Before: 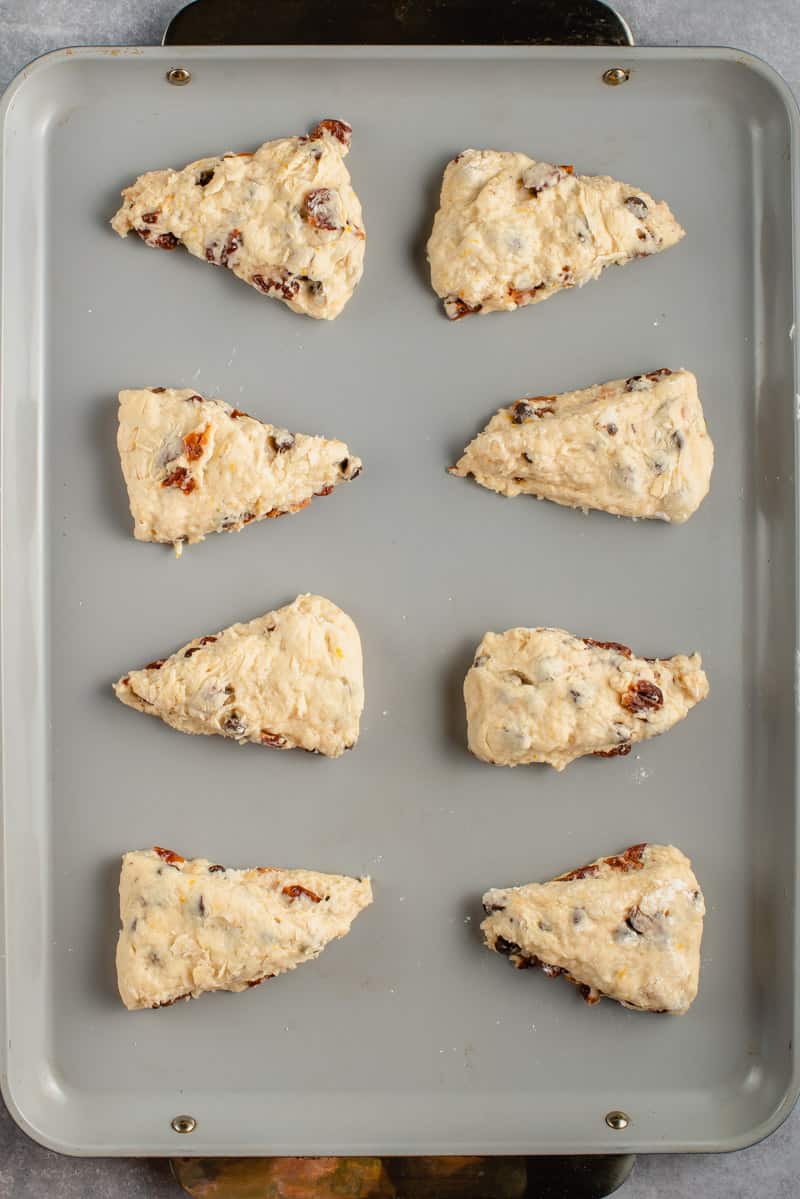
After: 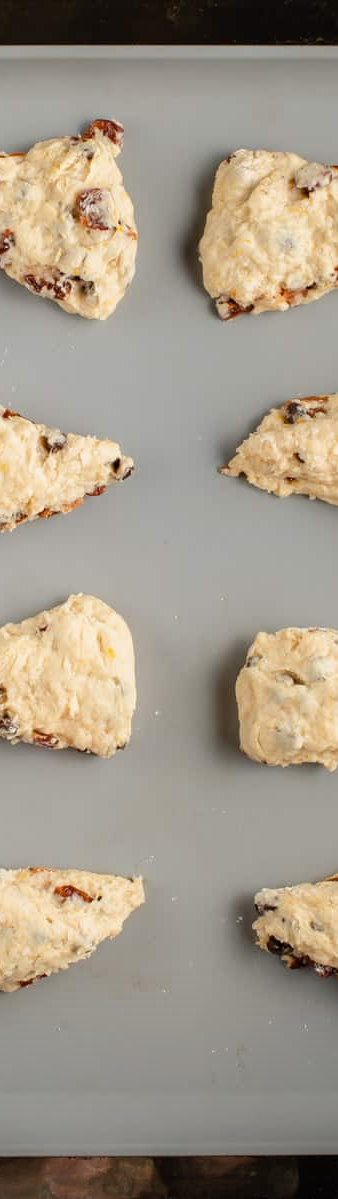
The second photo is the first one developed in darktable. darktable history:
vignetting: fall-off start 91.85%, center (-0.064, -0.307), unbound false
crop: left 28.544%, right 29.196%
